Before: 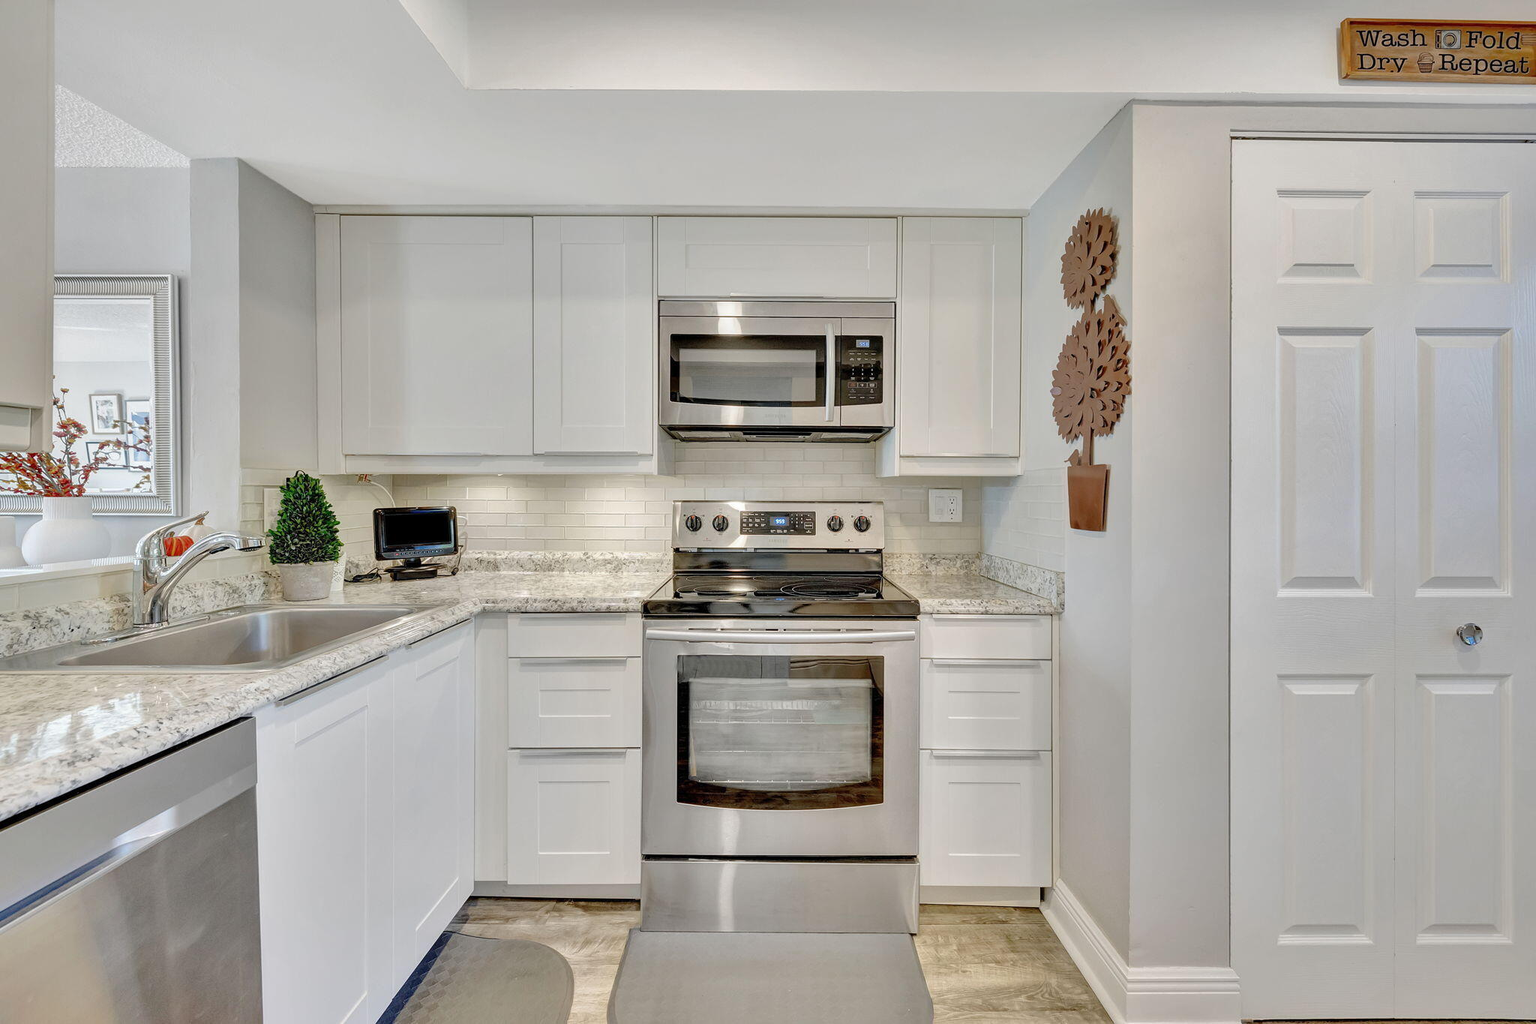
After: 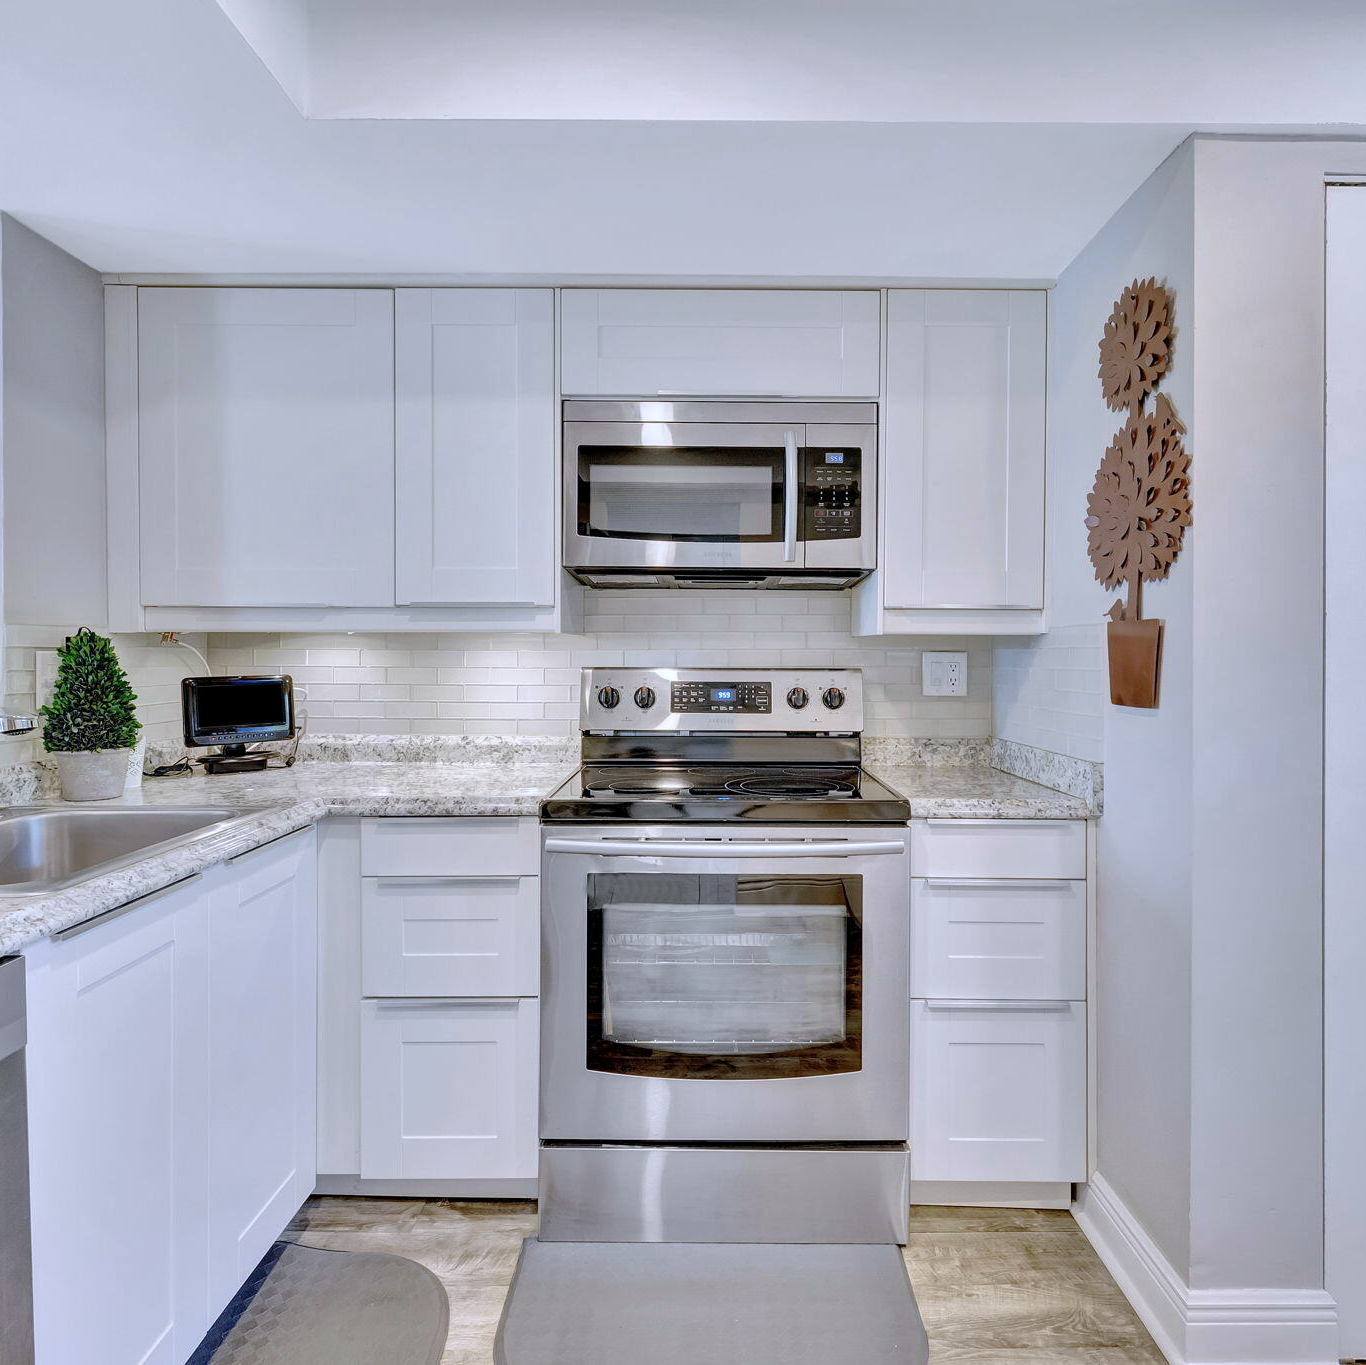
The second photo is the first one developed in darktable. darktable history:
exposure: black level correction 0.001, exposure 0.014 EV, compensate highlight preservation false
white balance: red 0.967, blue 1.119, emerald 0.756
crop and rotate: left 15.446%, right 17.836%
